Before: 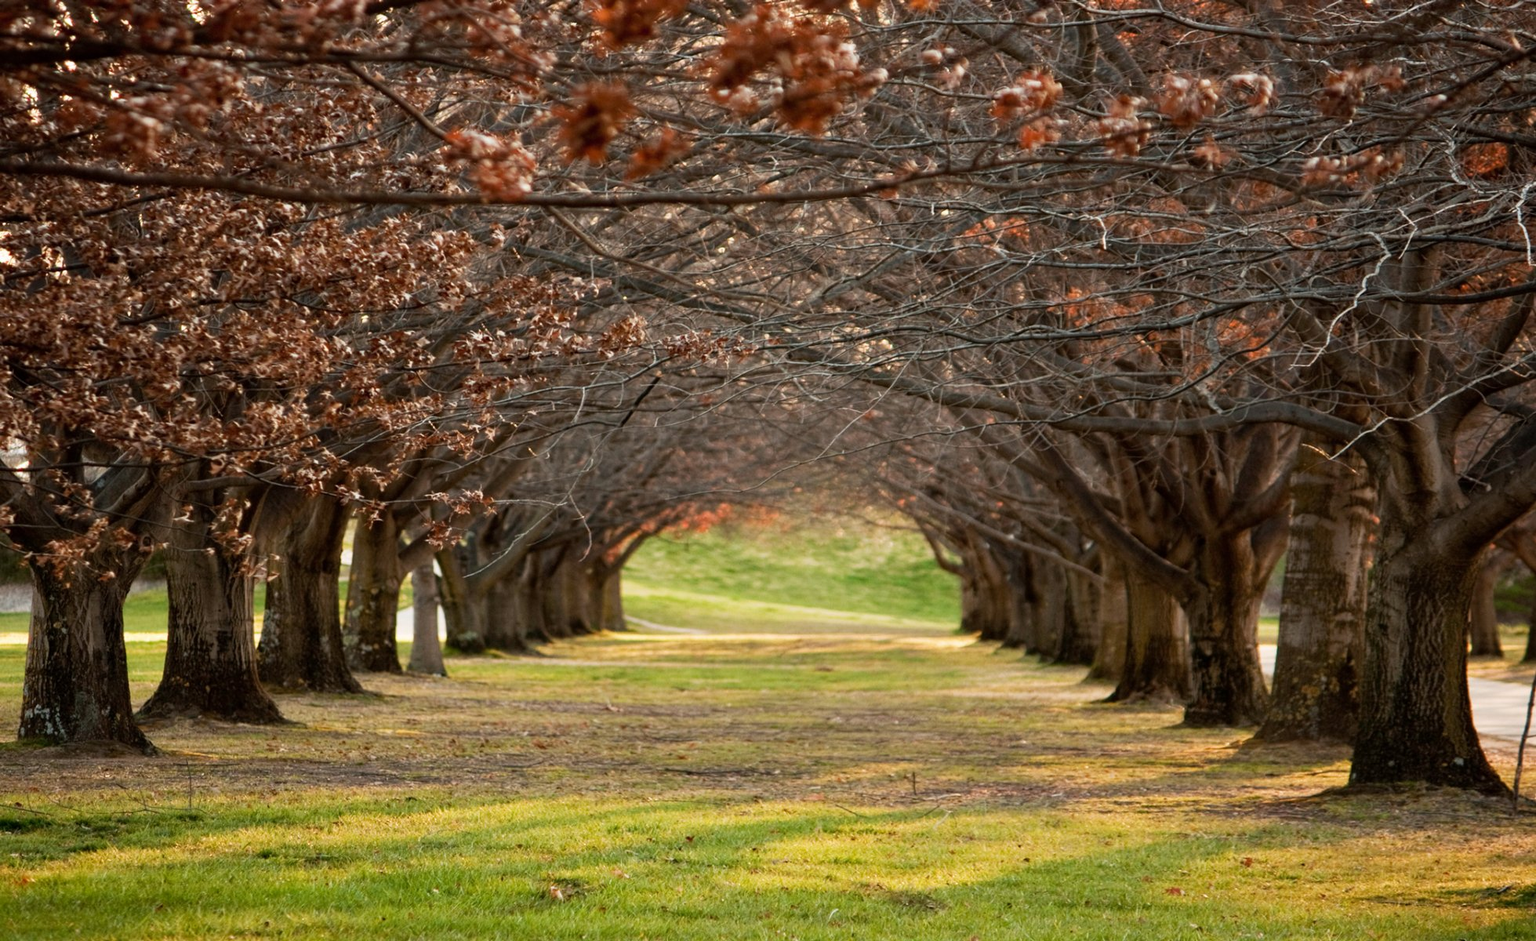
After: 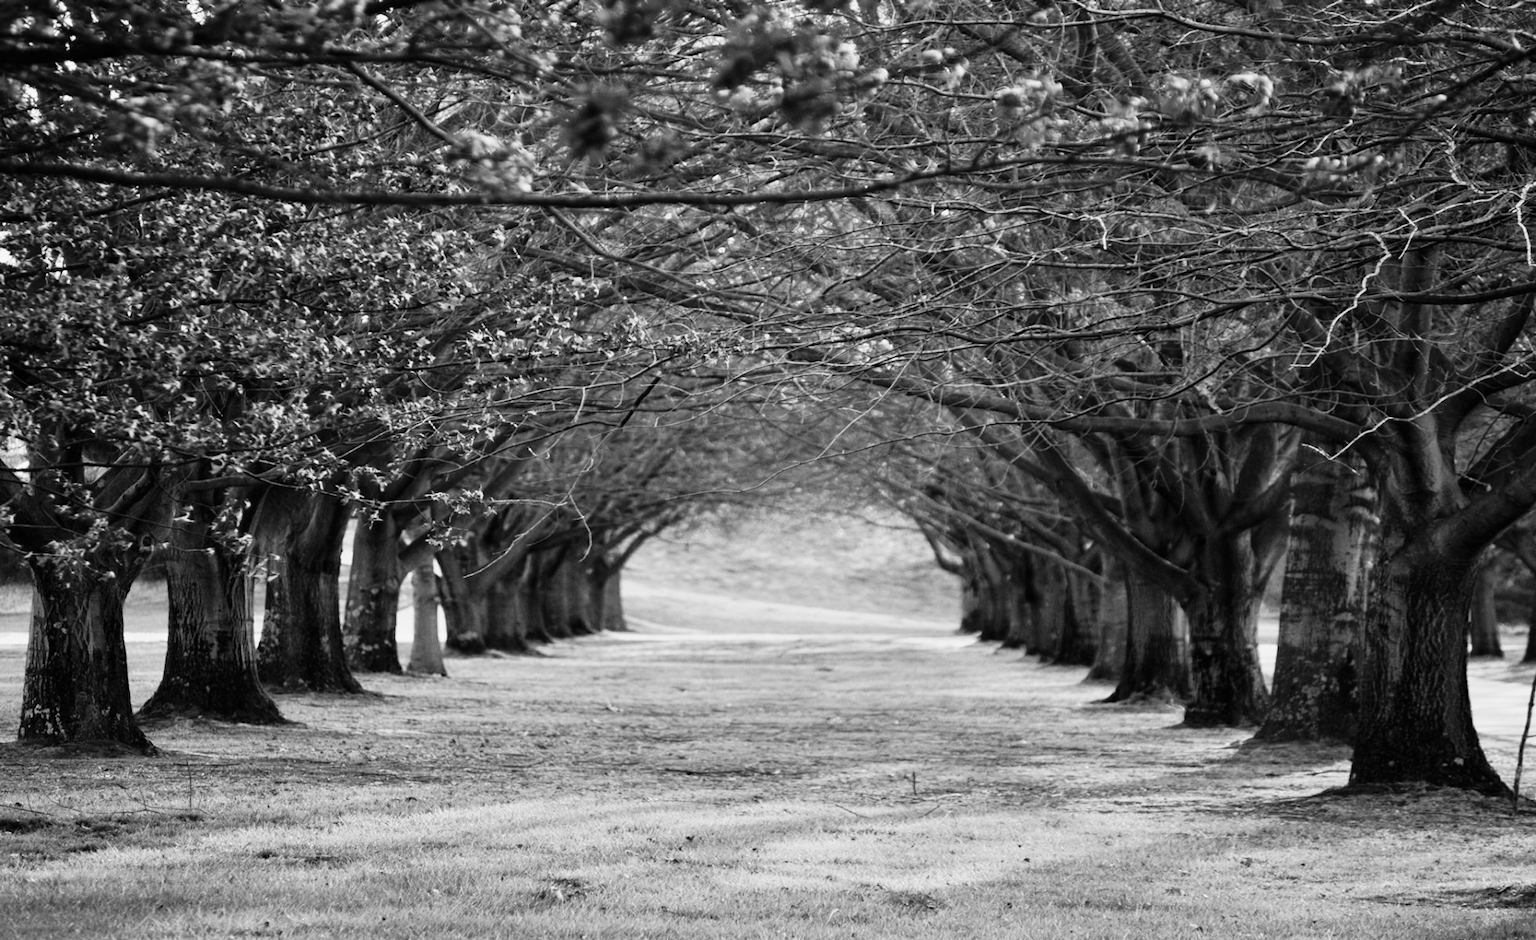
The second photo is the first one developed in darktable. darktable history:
contrast brightness saturation: contrast 0.06, brightness -0.01, saturation -0.23
monochrome: on, module defaults
tone curve: curves: ch0 [(0, 0.003) (0.044, 0.032) (0.12, 0.089) (0.19, 0.175) (0.271, 0.294) (0.457, 0.546) (0.588, 0.71) (0.701, 0.815) (0.86, 0.922) (1, 0.982)]; ch1 [(0, 0) (0.247, 0.215) (0.433, 0.382) (0.466, 0.426) (0.493, 0.481) (0.501, 0.5) (0.517, 0.524) (0.557, 0.582) (0.598, 0.651) (0.671, 0.735) (0.796, 0.85) (1, 1)]; ch2 [(0, 0) (0.249, 0.216) (0.357, 0.317) (0.448, 0.432) (0.478, 0.492) (0.498, 0.499) (0.517, 0.53) (0.537, 0.57) (0.569, 0.623) (0.61, 0.663) (0.706, 0.75) (0.808, 0.809) (0.991, 0.968)], color space Lab, independent channels, preserve colors none
